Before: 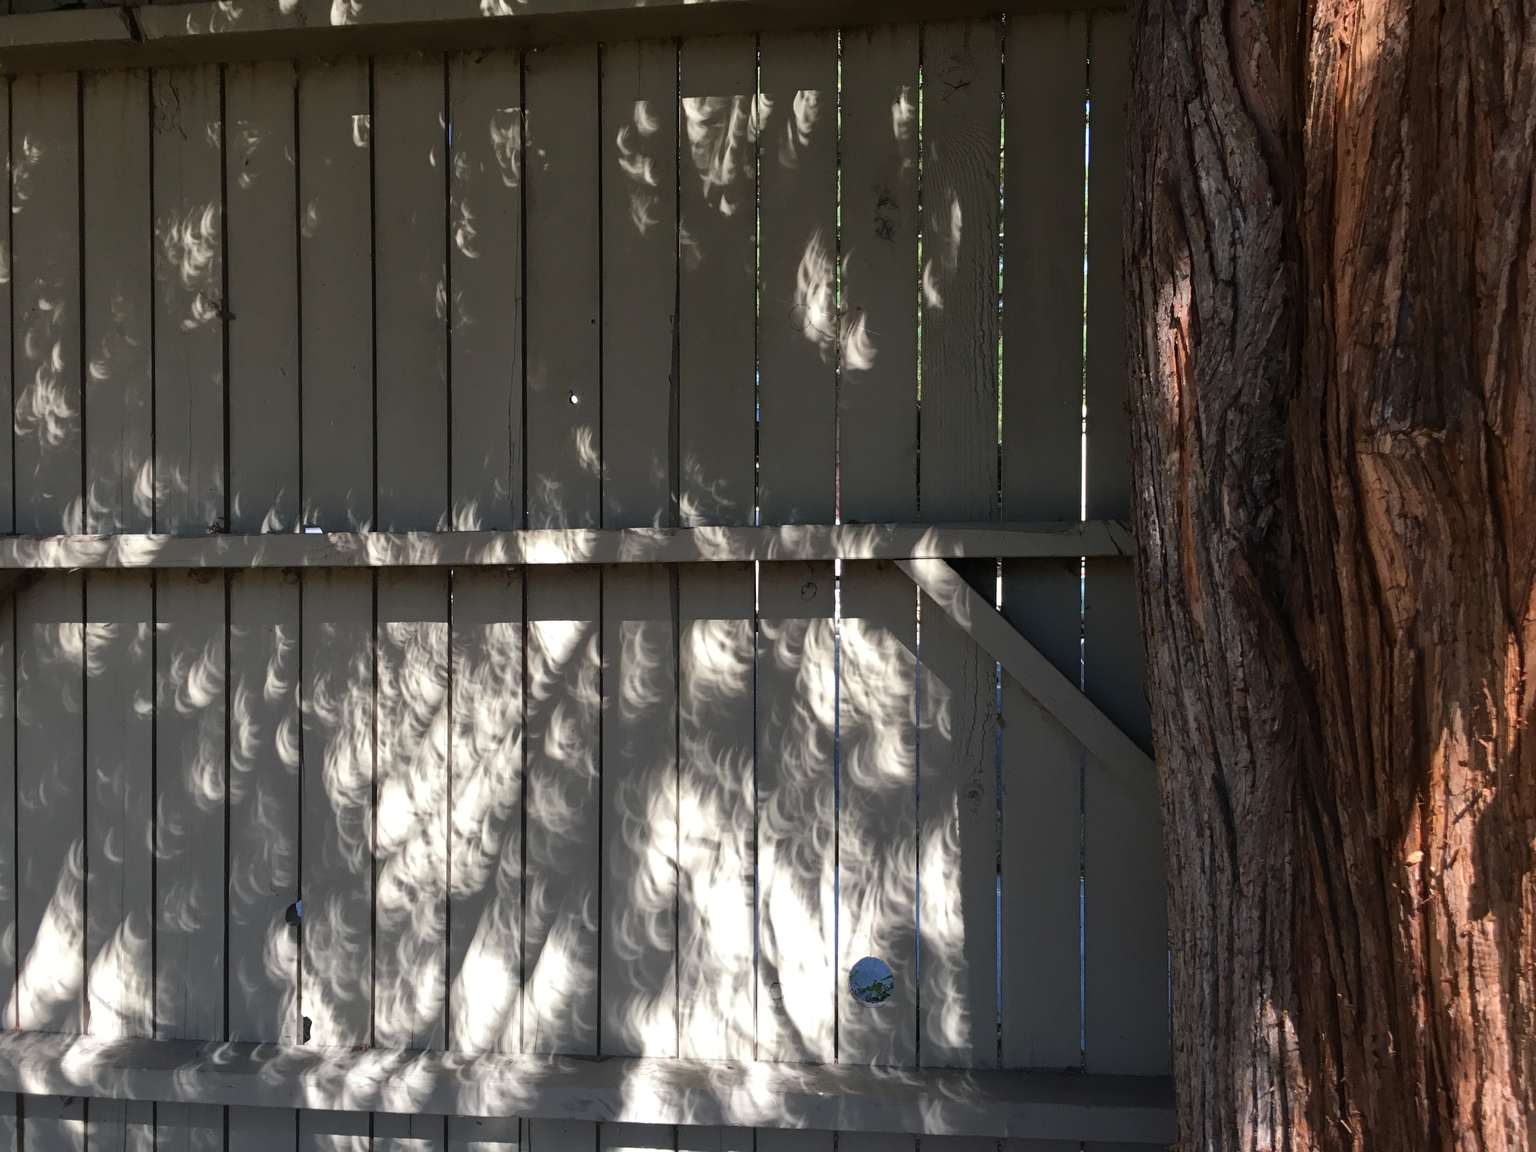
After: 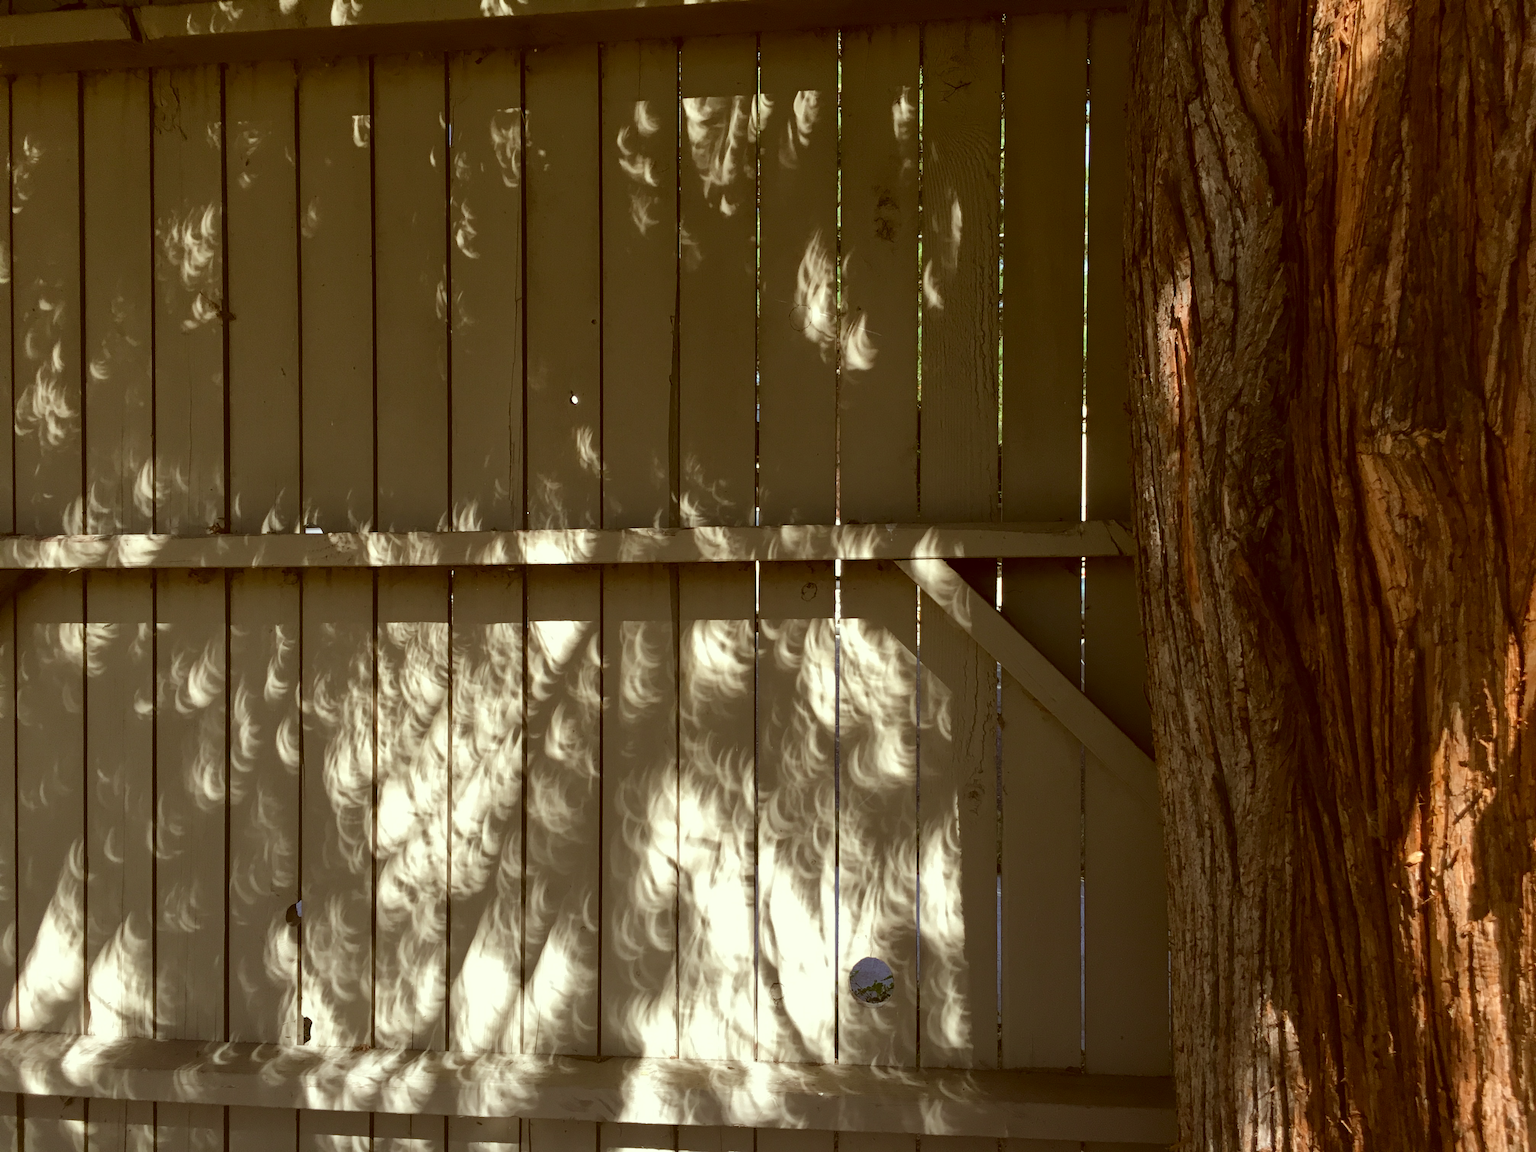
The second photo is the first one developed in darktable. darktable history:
color correction: highlights a* -5.21, highlights b* 9.8, shadows a* 9.83, shadows b* 24.84
